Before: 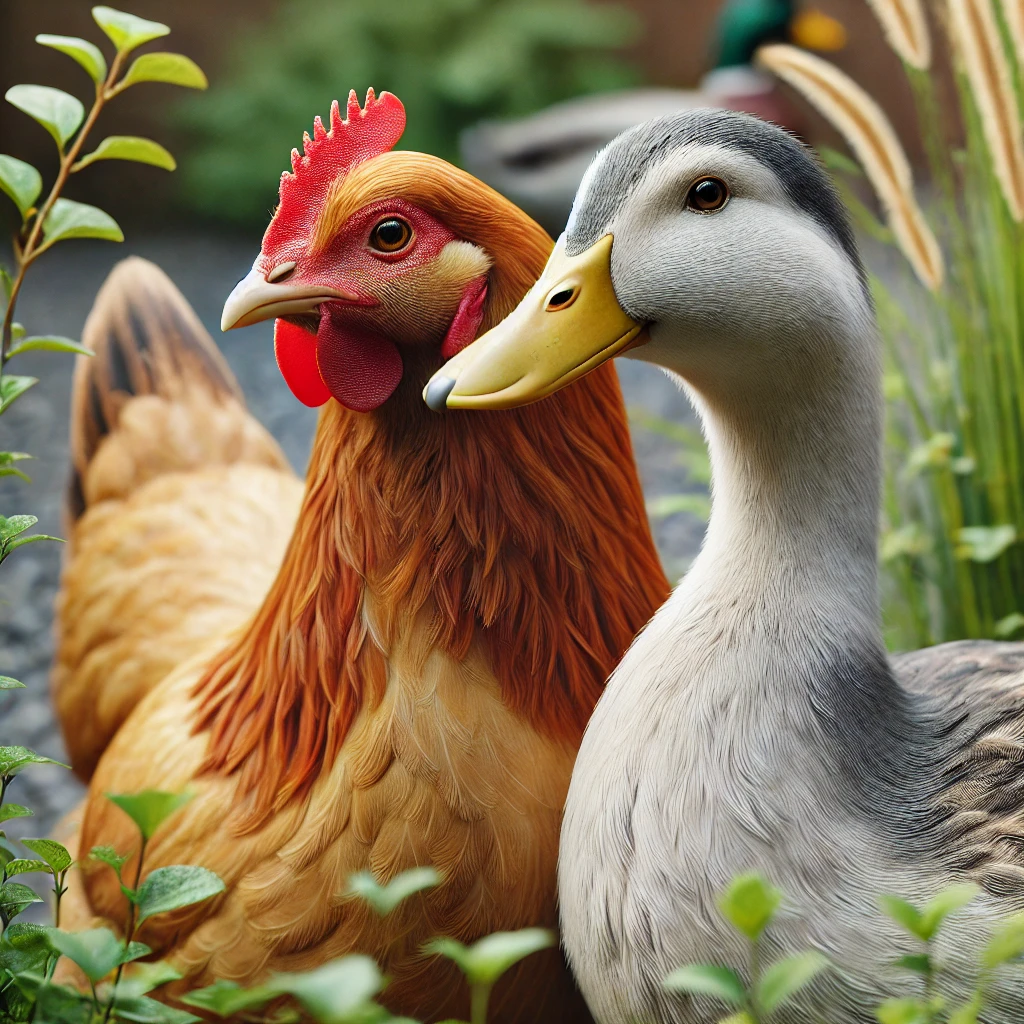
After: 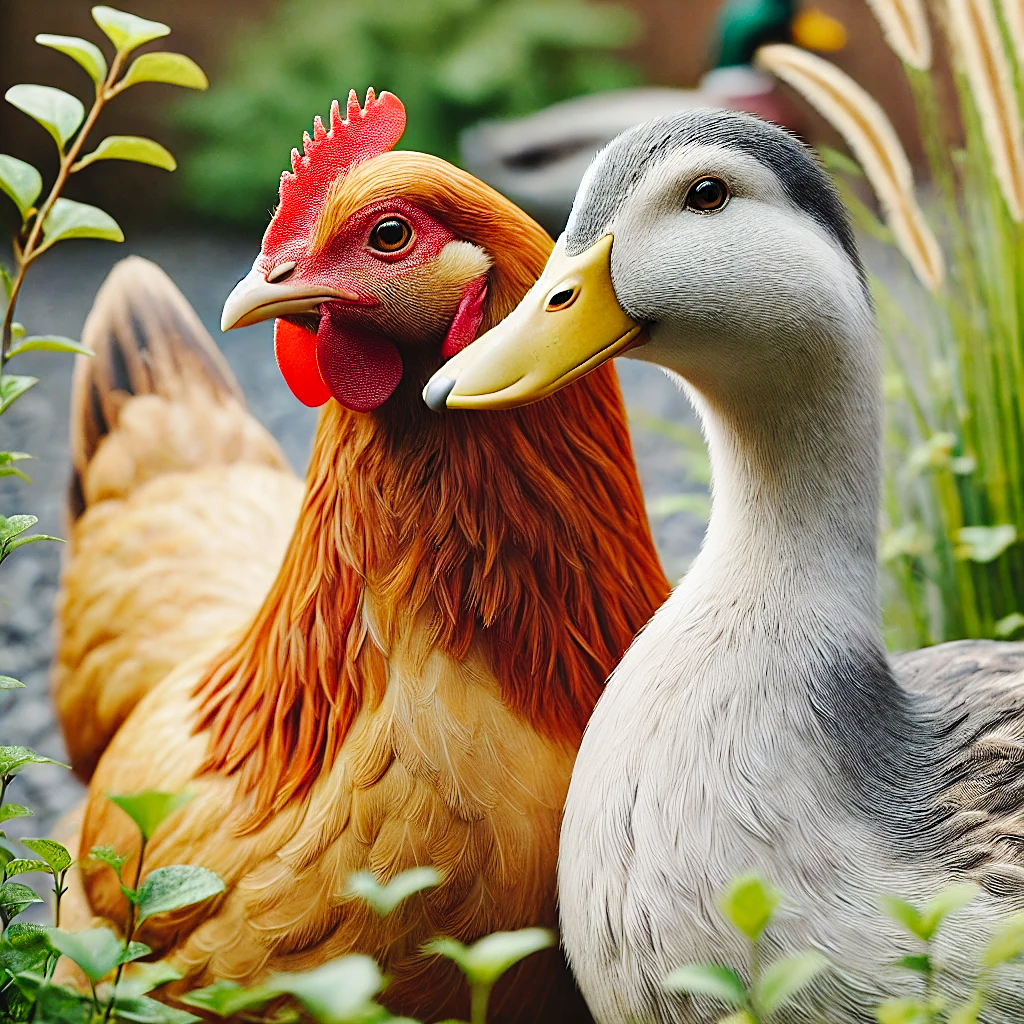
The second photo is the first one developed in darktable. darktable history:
tone curve: curves: ch0 [(0, 0) (0.003, 0.035) (0.011, 0.035) (0.025, 0.035) (0.044, 0.046) (0.069, 0.063) (0.1, 0.084) (0.136, 0.123) (0.177, 0.174) (0.224, 0.232) (0.277, 0.304) (0.335, 0.387) (0.399, 0.476) (0.468, 0.566) (0.543, 0.639) (0.623, 0.714) (0.709, 0.776) (0.801, 0.851) (0.898, 0.921) (1, 1)], preserve colors none
sharpen: on, module defaults
